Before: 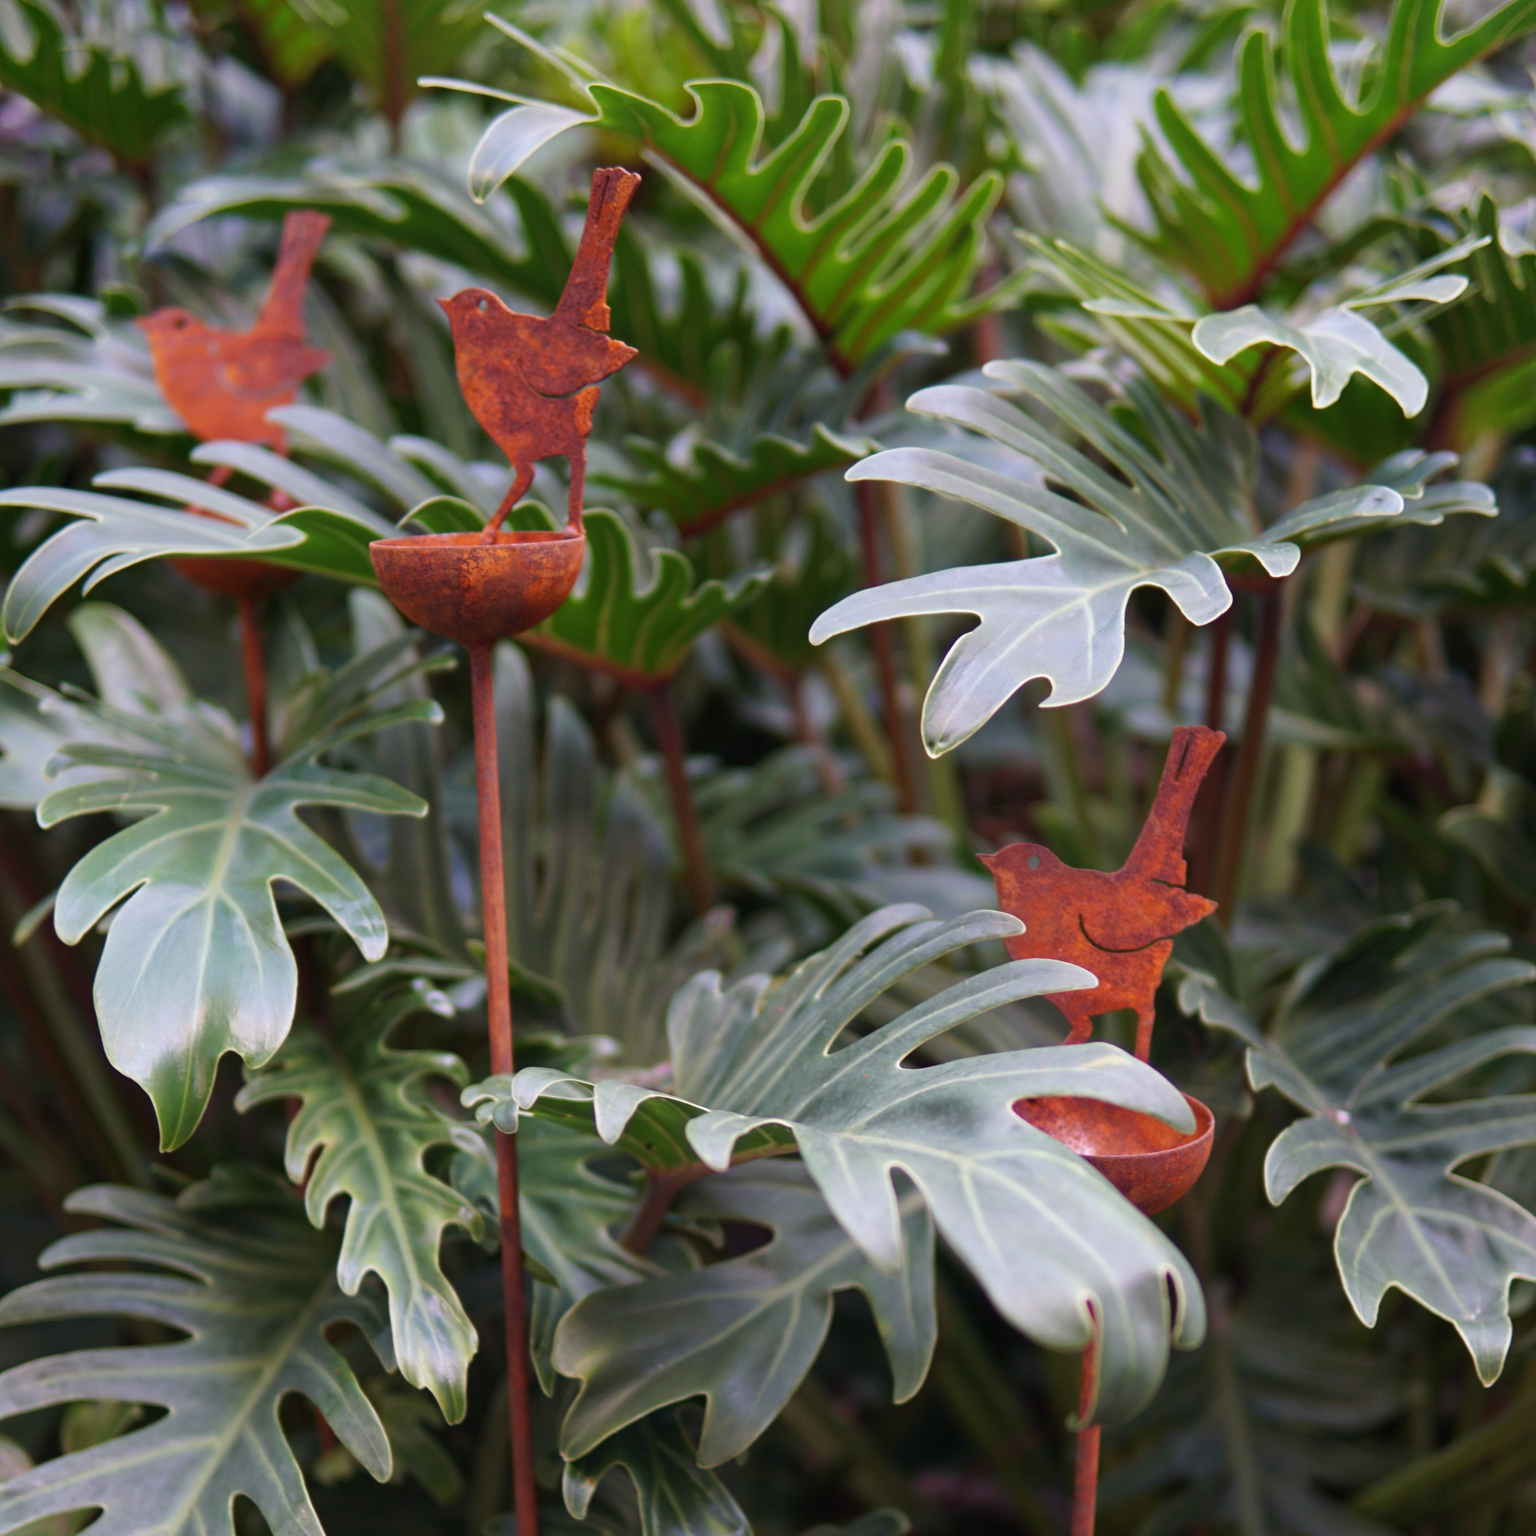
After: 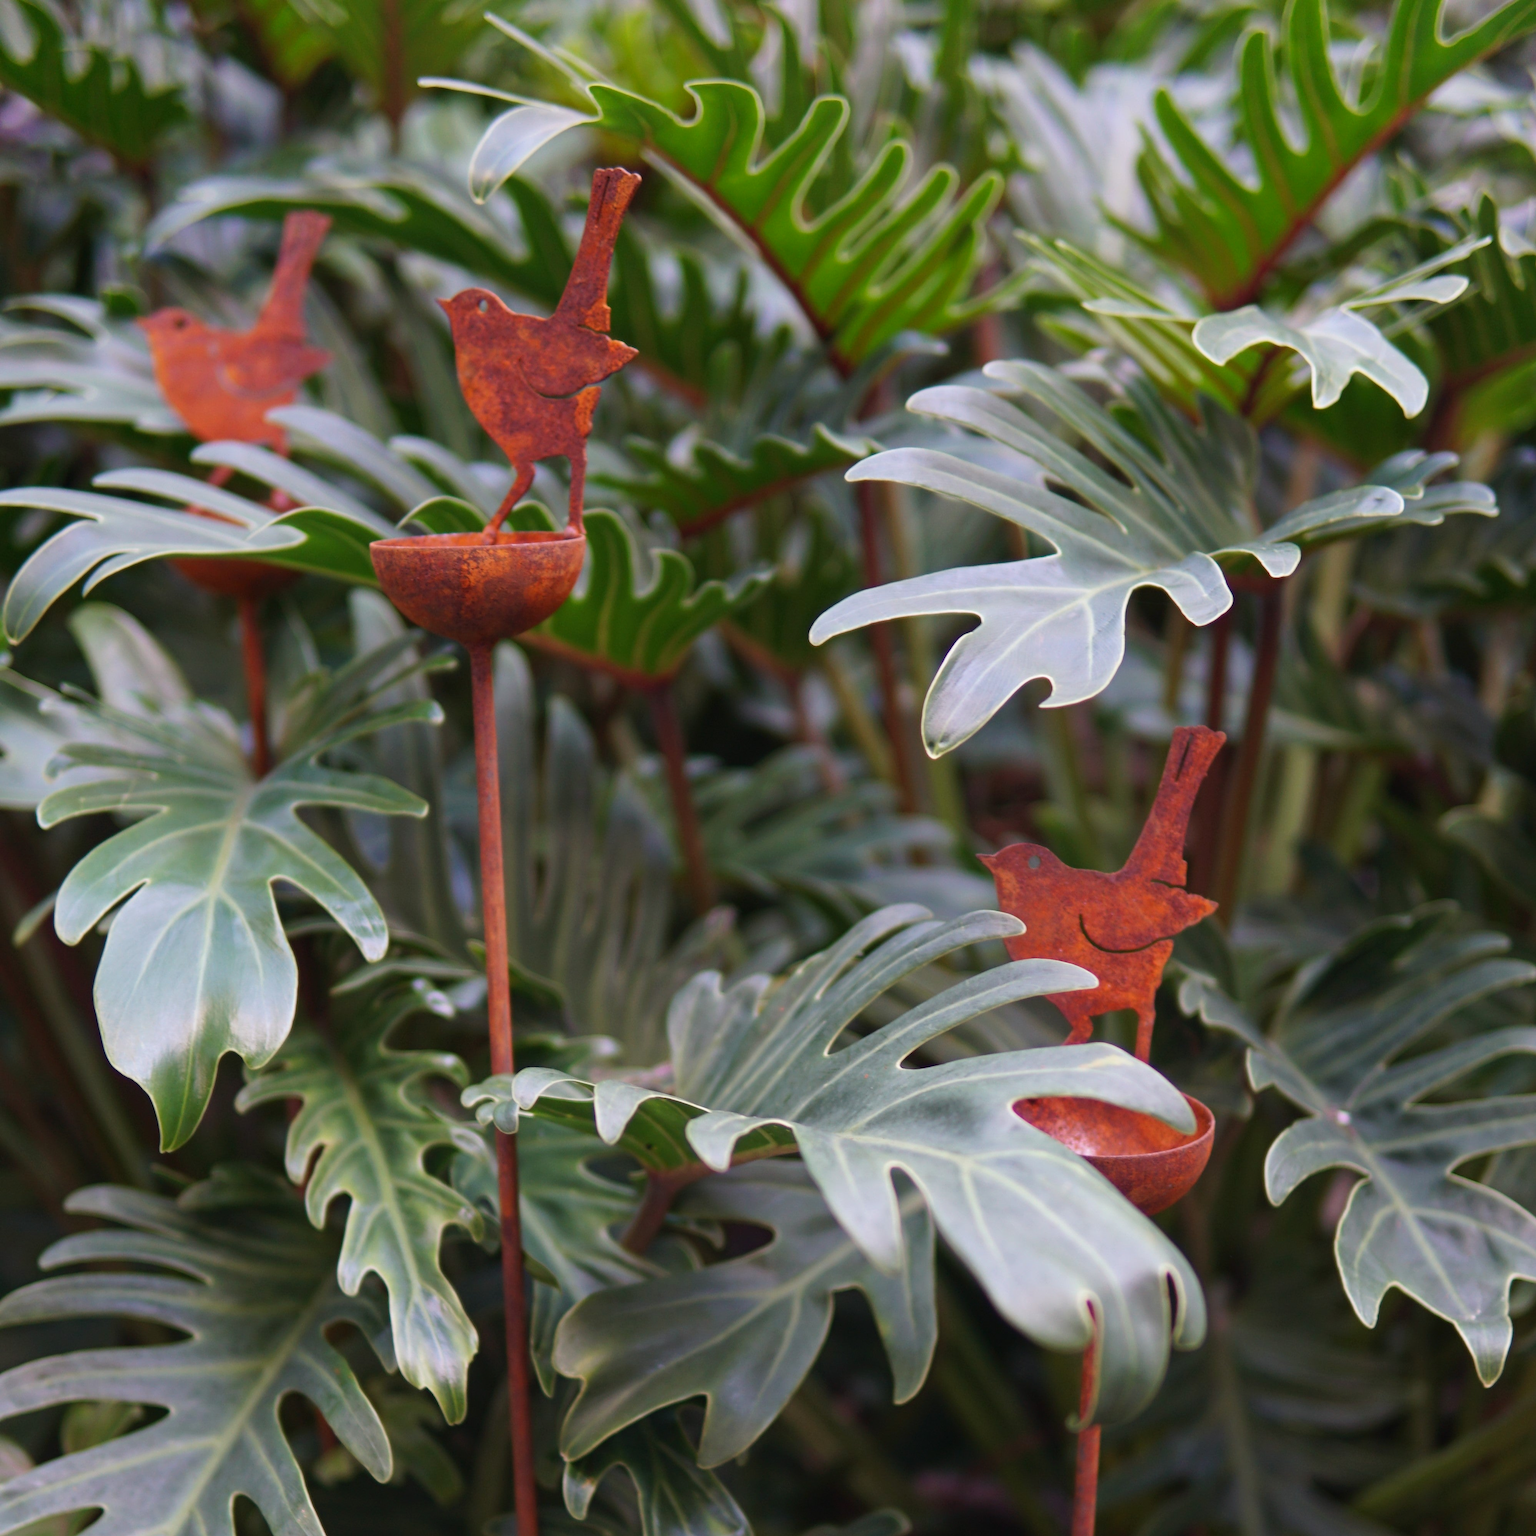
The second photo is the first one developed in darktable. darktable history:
contrast brightness saturation: contrast -0.022, brightness -0.011, saturation 0.027
